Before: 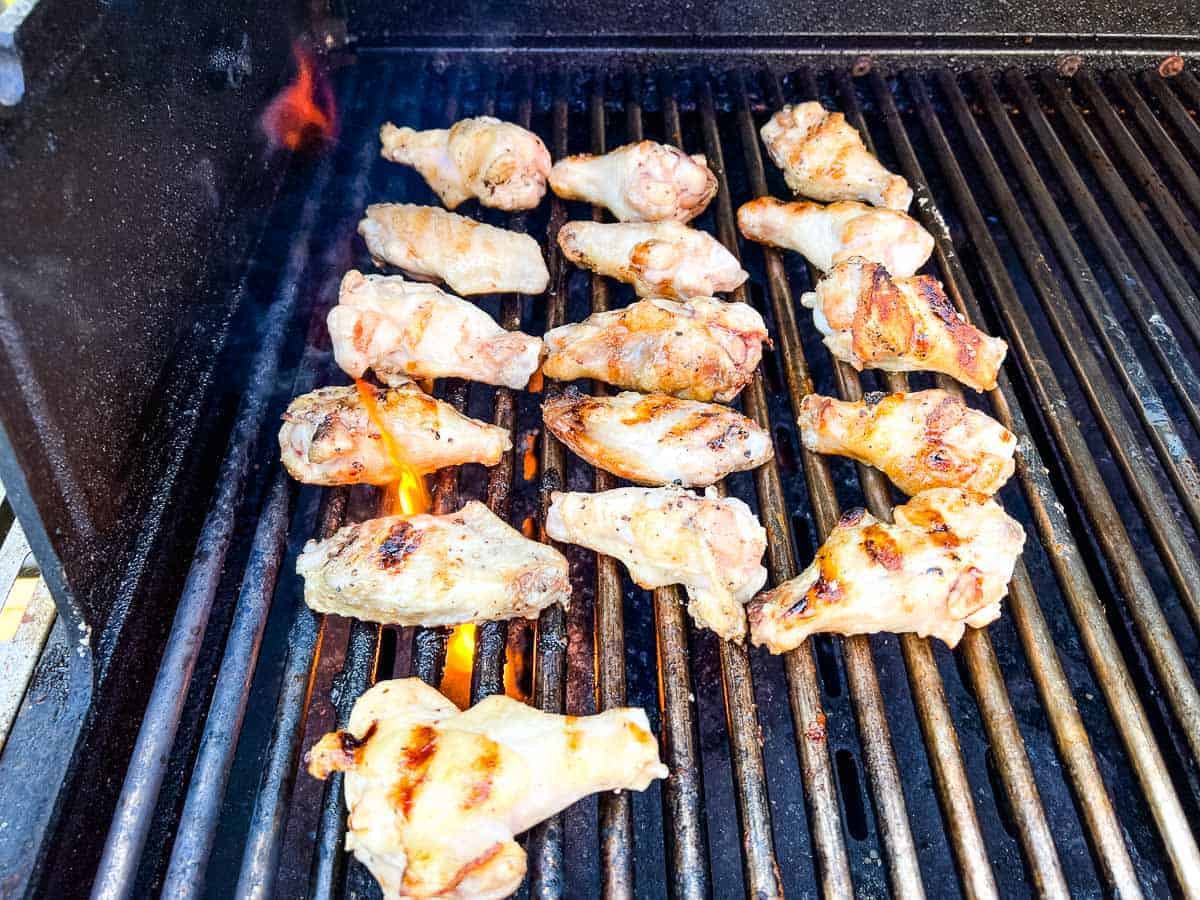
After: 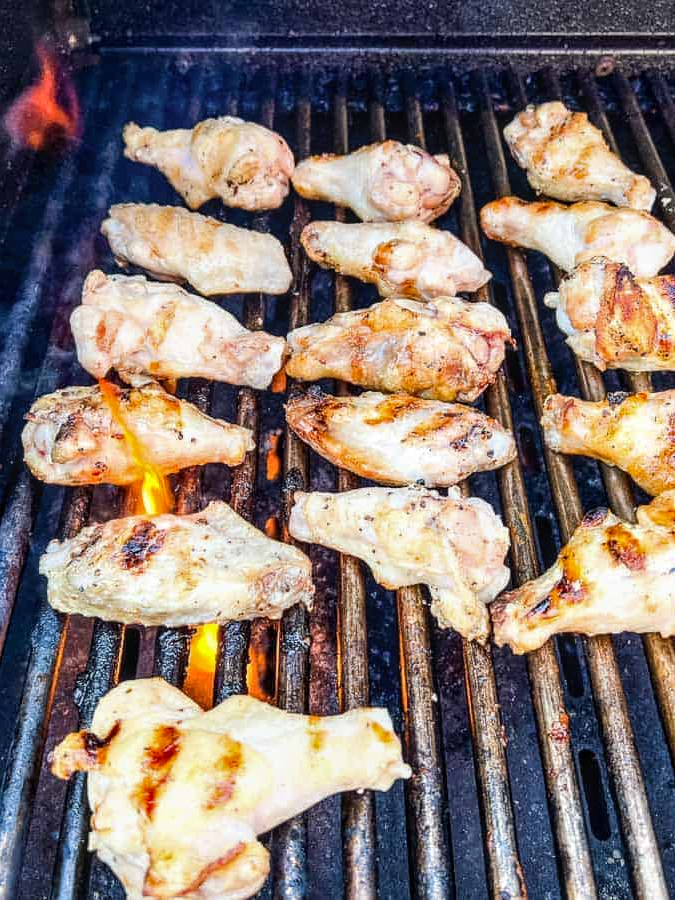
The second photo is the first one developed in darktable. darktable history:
crop: left 21.496%, right 22.254%
local contrast: on, module defaults
shadows and highlights: shadows 4.1, highlights -17.6, soften with gaussian
